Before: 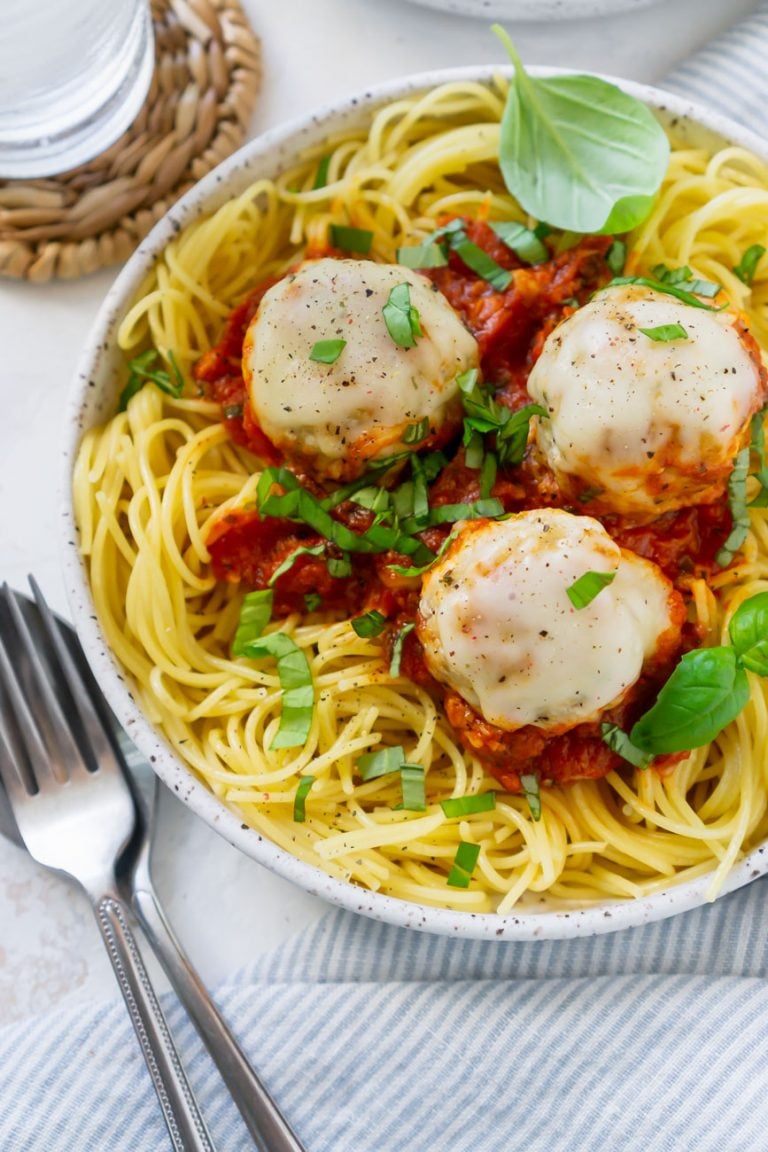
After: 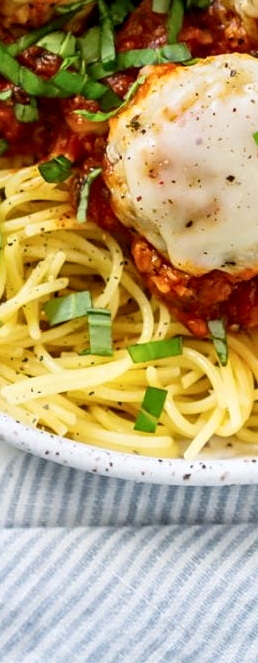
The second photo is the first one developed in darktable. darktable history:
crop: left 40.781%, top 39.545%, right 25.572%, bottom 2.829%
local contrast: detail 130%
contrast brightness saturation: contrast 0.154, brightness 0.041
sharpen: amount 0.215
